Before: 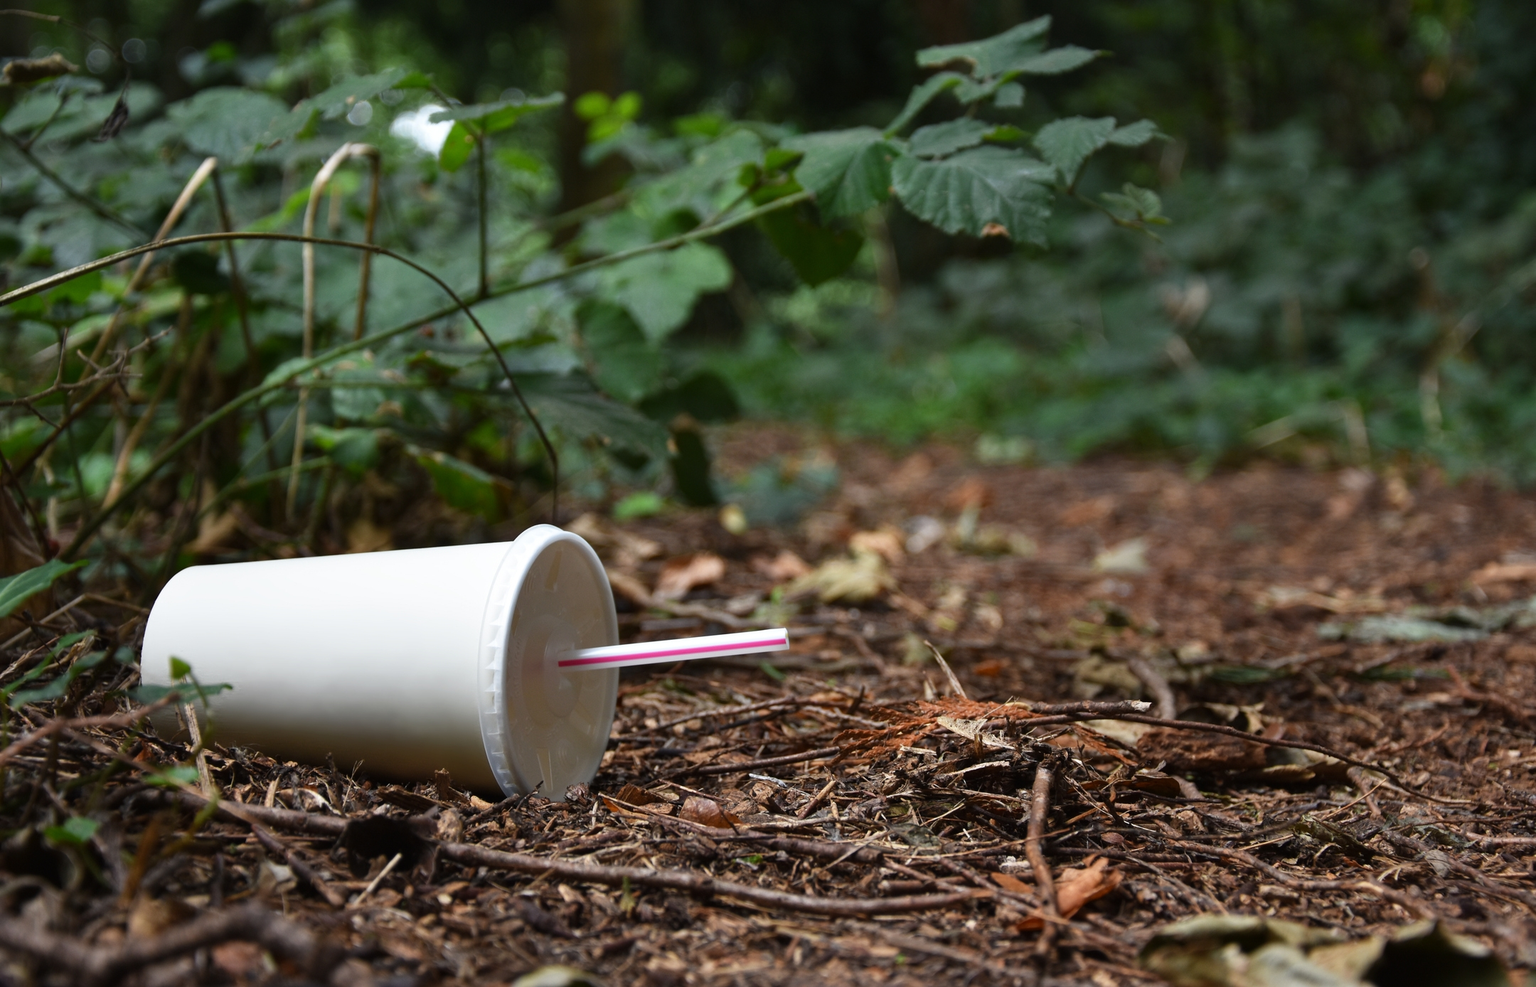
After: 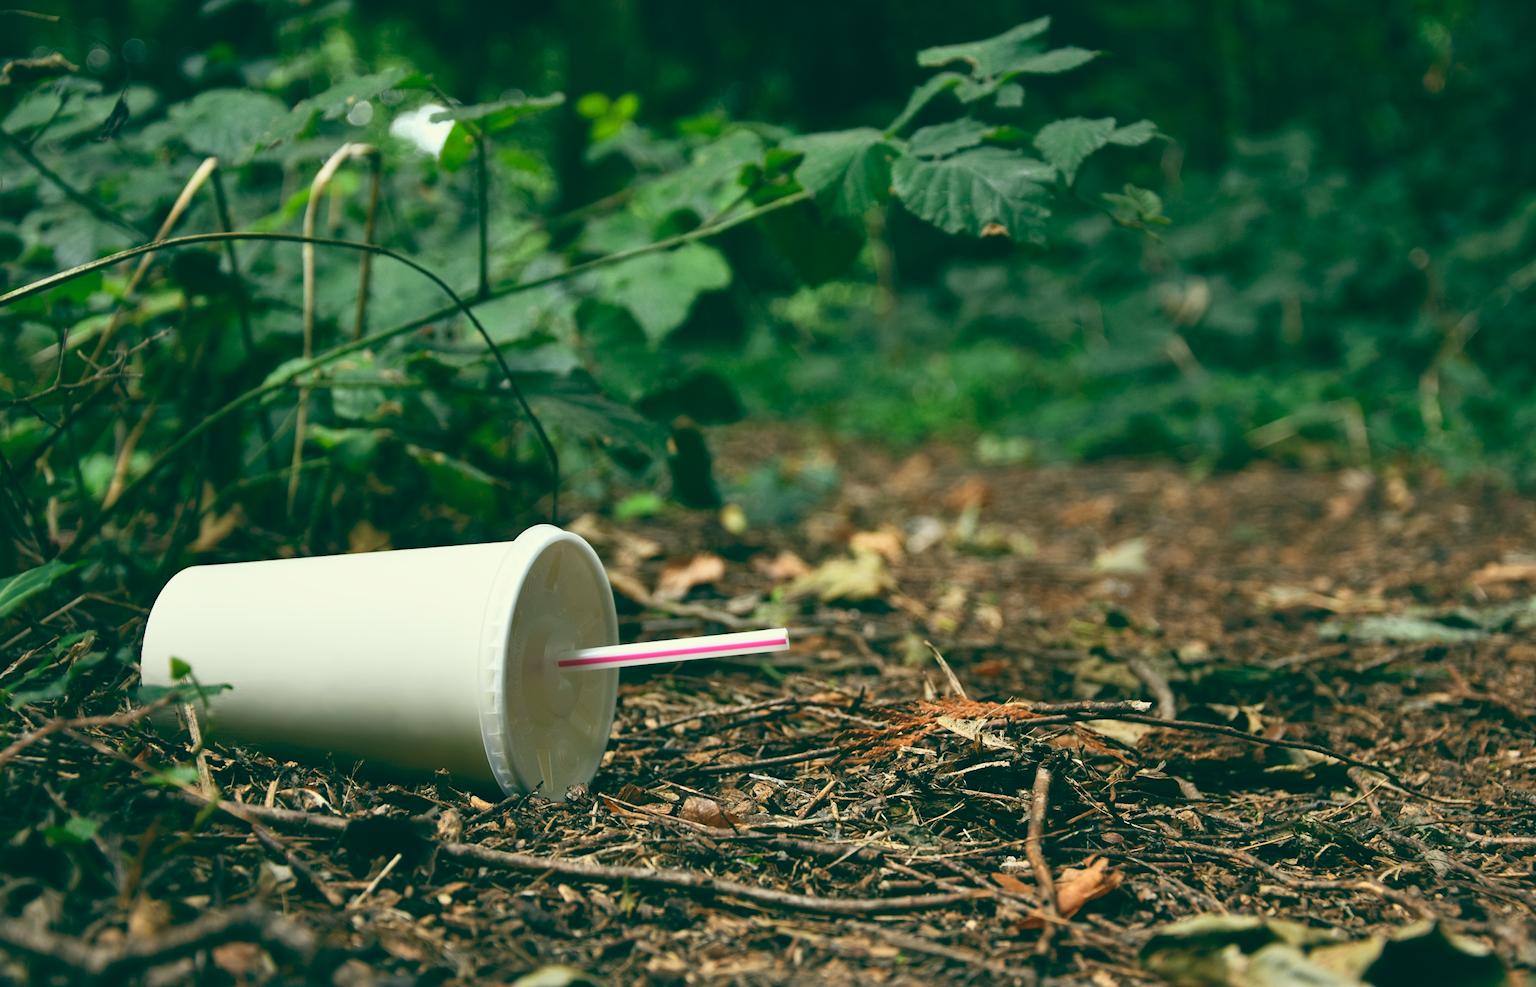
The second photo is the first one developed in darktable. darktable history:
contrast brightness saturation: contrast 0.2, brightness 0.16, saturation 0.22
color zones: curves: ch0 [(0, 0.5) (0.143, 0.5) (0.286, 0.5) (0.429, 0.495) (0.571, 0.437) (0.714, 0.44) (0.857, 0.496) (1, 0.5)]
color balance: lift [1.005, 0.99, 1.007, 1.01], gamma [1, 1.034, 1.032, 0.966], gain [0.873, 1.055, 1.067, 0.933]
